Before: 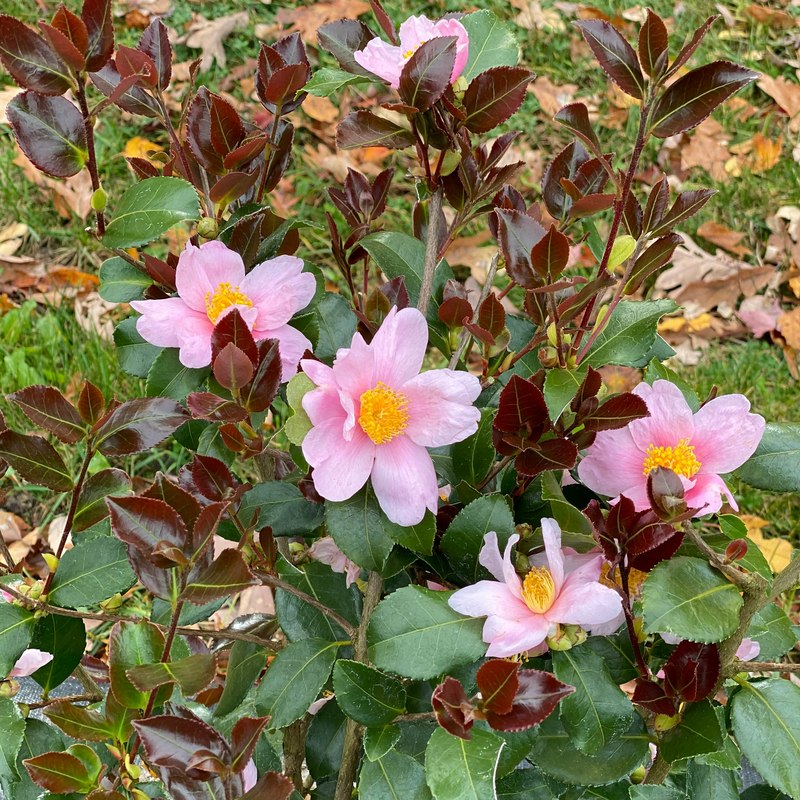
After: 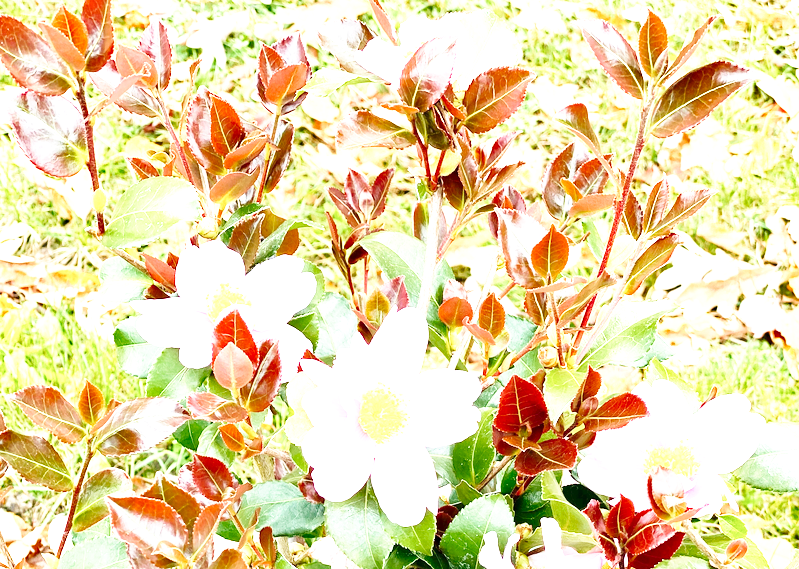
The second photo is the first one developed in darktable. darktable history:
exposure: exposure 2.253 EV, compensate highlight preservation false
crop: right 0%, bottom 28.759%
velvia: on, module defaults
base curve: curves: ch0 [(0, 0) (0.557, 0.834) (1, 1)], preserve colors none
tone curve: curves: ch0 [(0, 0) (0.003, 0.02) (0.011, 0.023) (0.025, 0.028) (0.044, 0.045) (0.069, 0.063) (0.1, 0.09) (0.136, 0.122) (0.177, 0.166) (0.224, 0.223) (0.277, 0.297) (0.335, 0.384) (0.399, 0.461) (0.468, 0.549) (0.543, 0.632) (0.623, 0.705) (0.709, 0.772) (0.801, 0.844) (0.898, 0.91) (1, 1)], preserve colors none
contrast equalizer: octaves 7, y [[0.509, 0.517, 0.523, 0.523, 0.517, 0.509], [0.5 ×6], [0.5 ×6], [0 ×6], [0 ×6]]
